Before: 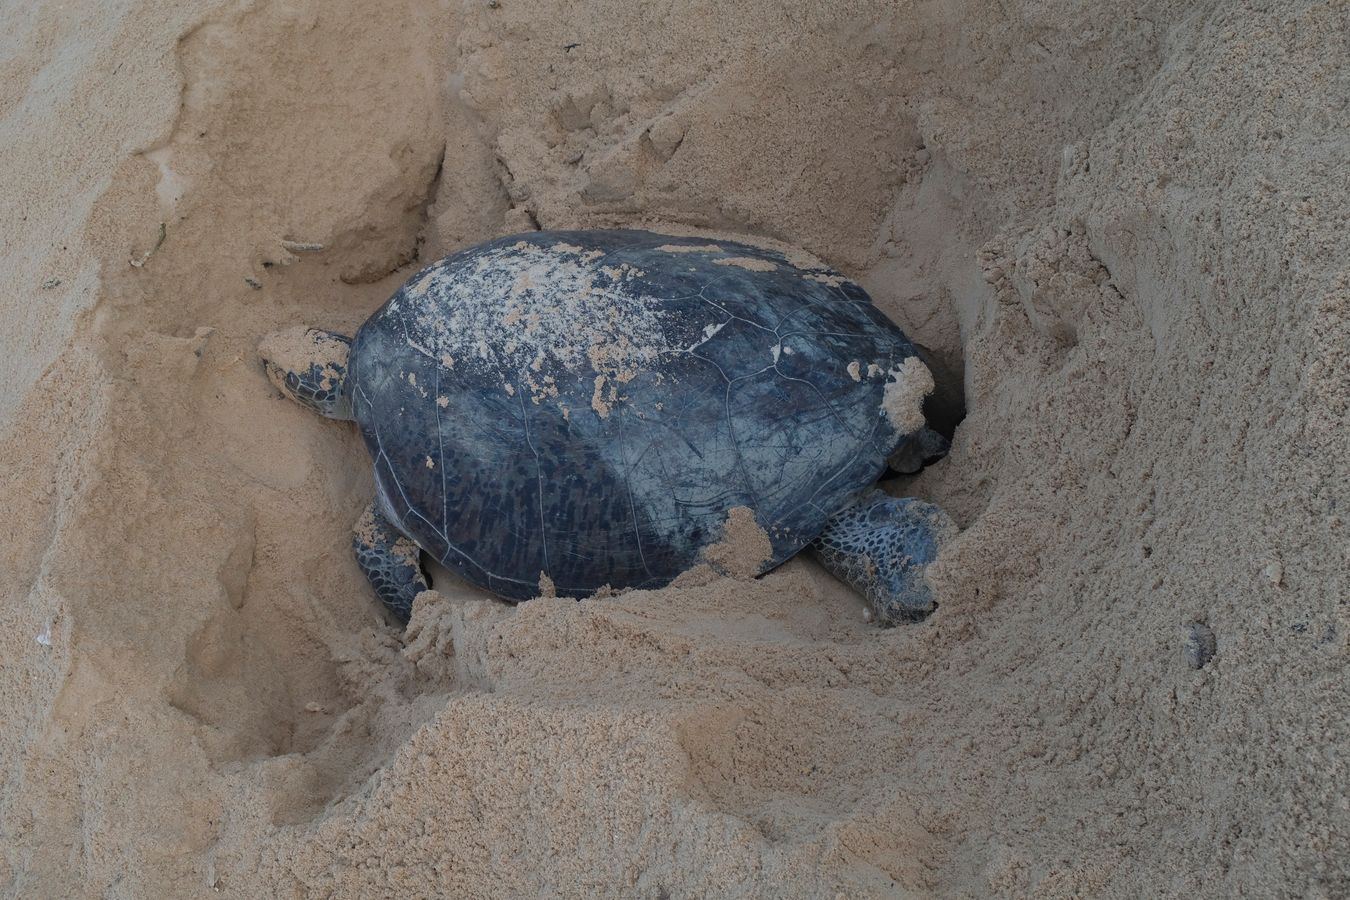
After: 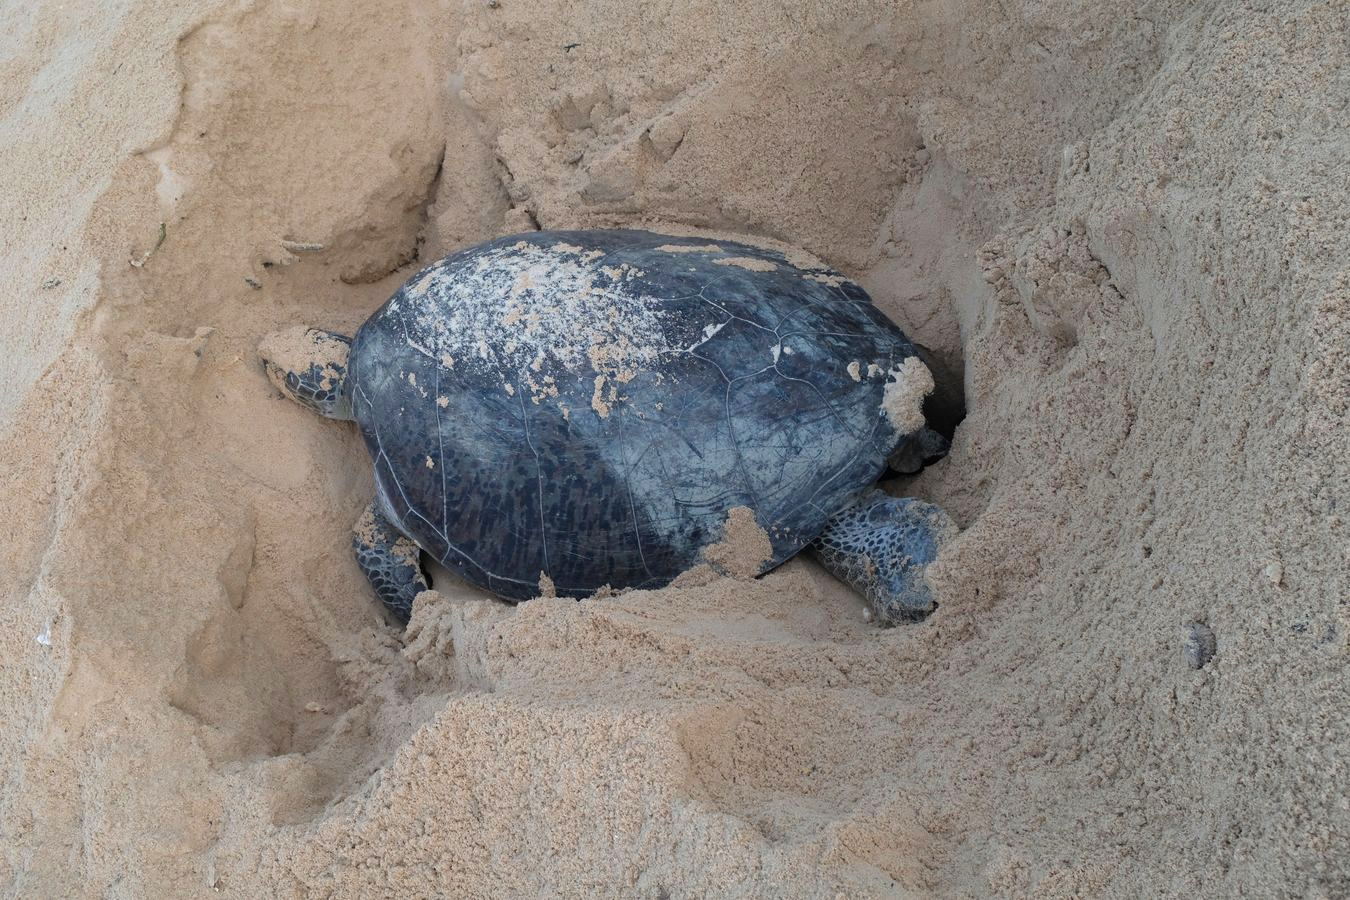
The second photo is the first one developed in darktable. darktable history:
tone equalizer: -8 EV -0.73 EV, -7 EV -0.678 EV, -6 EV -0.636 EV, -5 EV -0.367 EV, -3 EV 0.375 EV, -2 EV 0.6 EV, -1 EV 0.693 EV, +0 EV 0.761 EV
